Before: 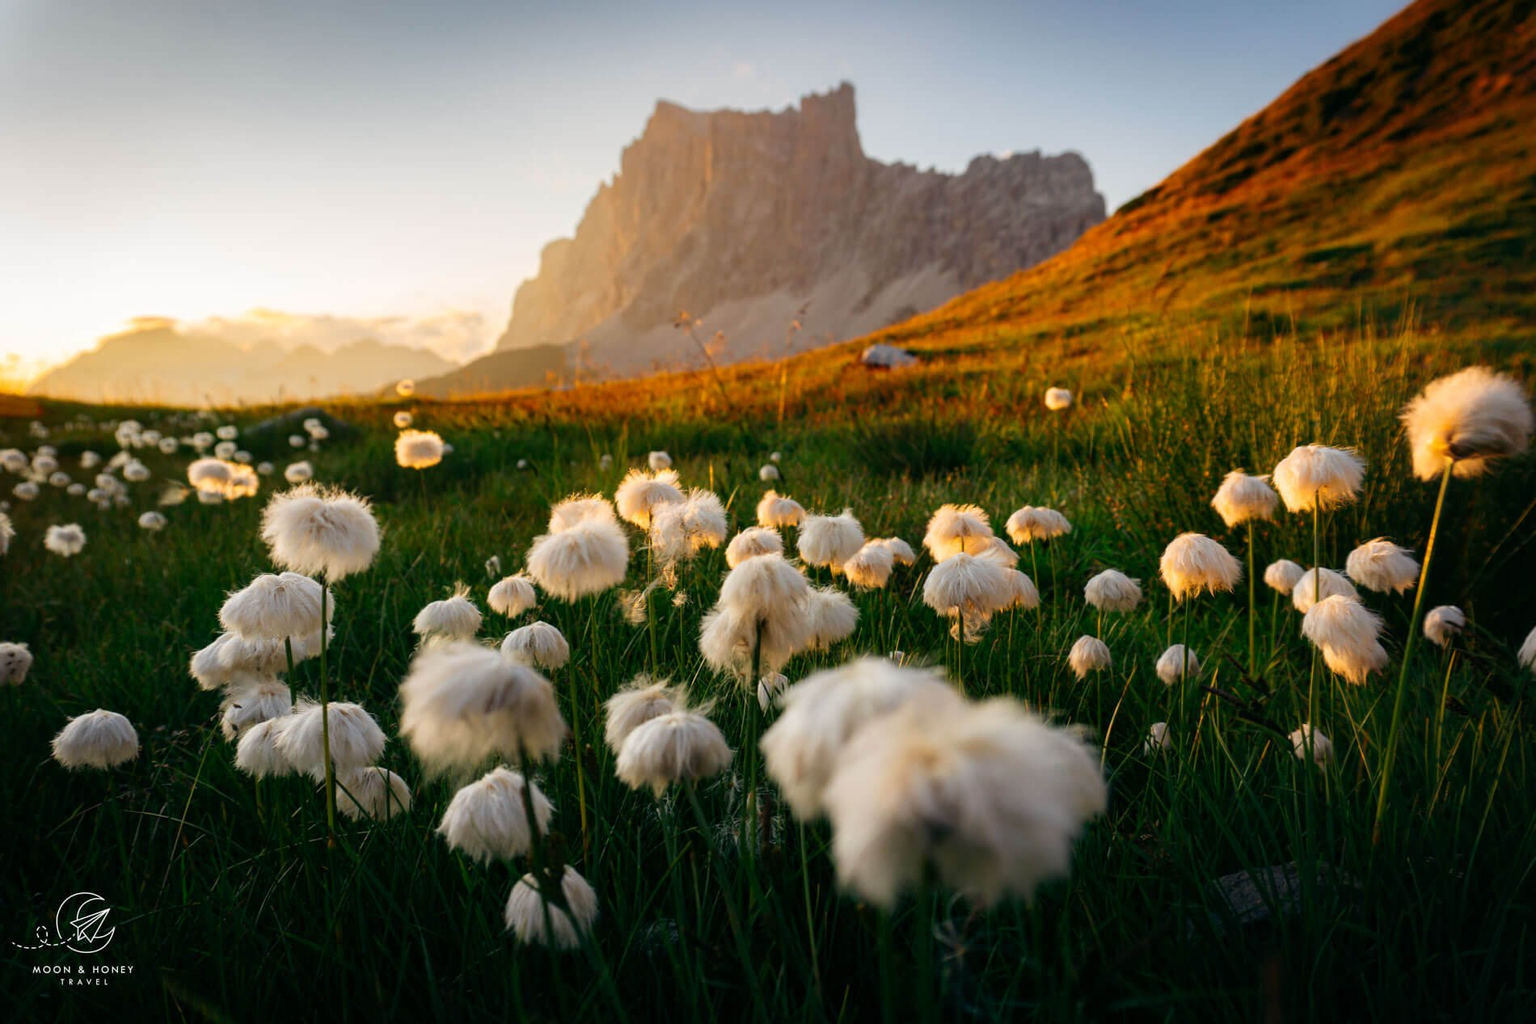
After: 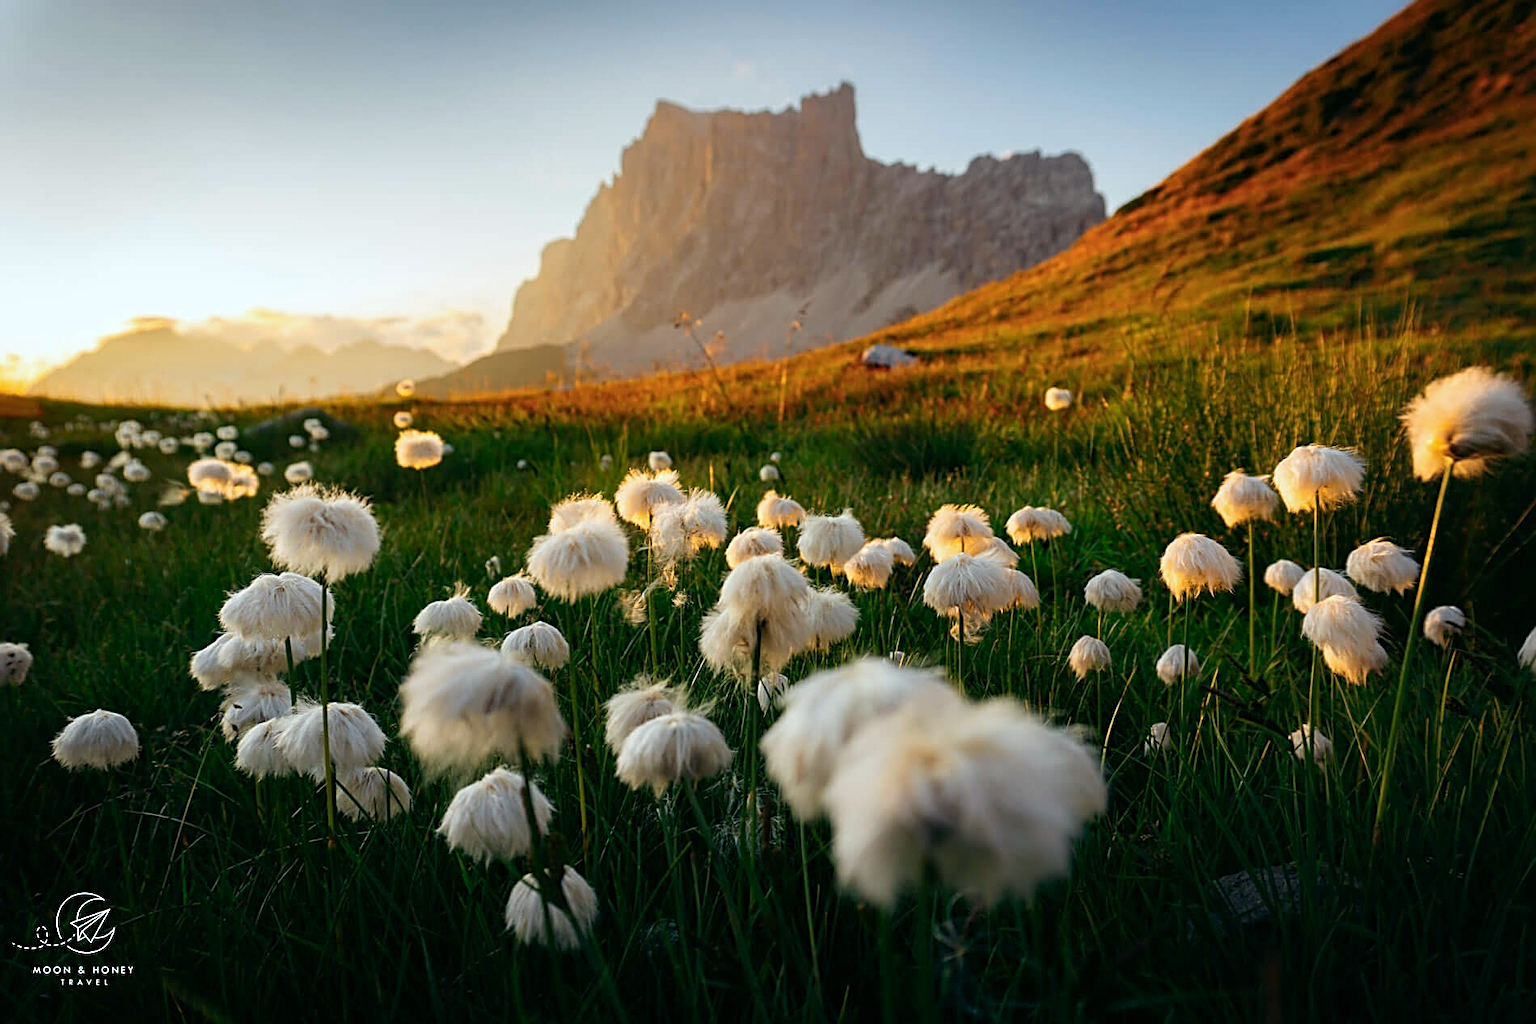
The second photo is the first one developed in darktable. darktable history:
color calibration: output R [1.003, 0.027, -0.041, 0], output G [-0.018, 1.043, -0.038, 0], output B [0.071, -0.086, 1.017, 0], illuminant as shot in camera, x 0.359, y 0.362, temperature 4570.54 K
sharpen: radius 2.531, amount 0.628
